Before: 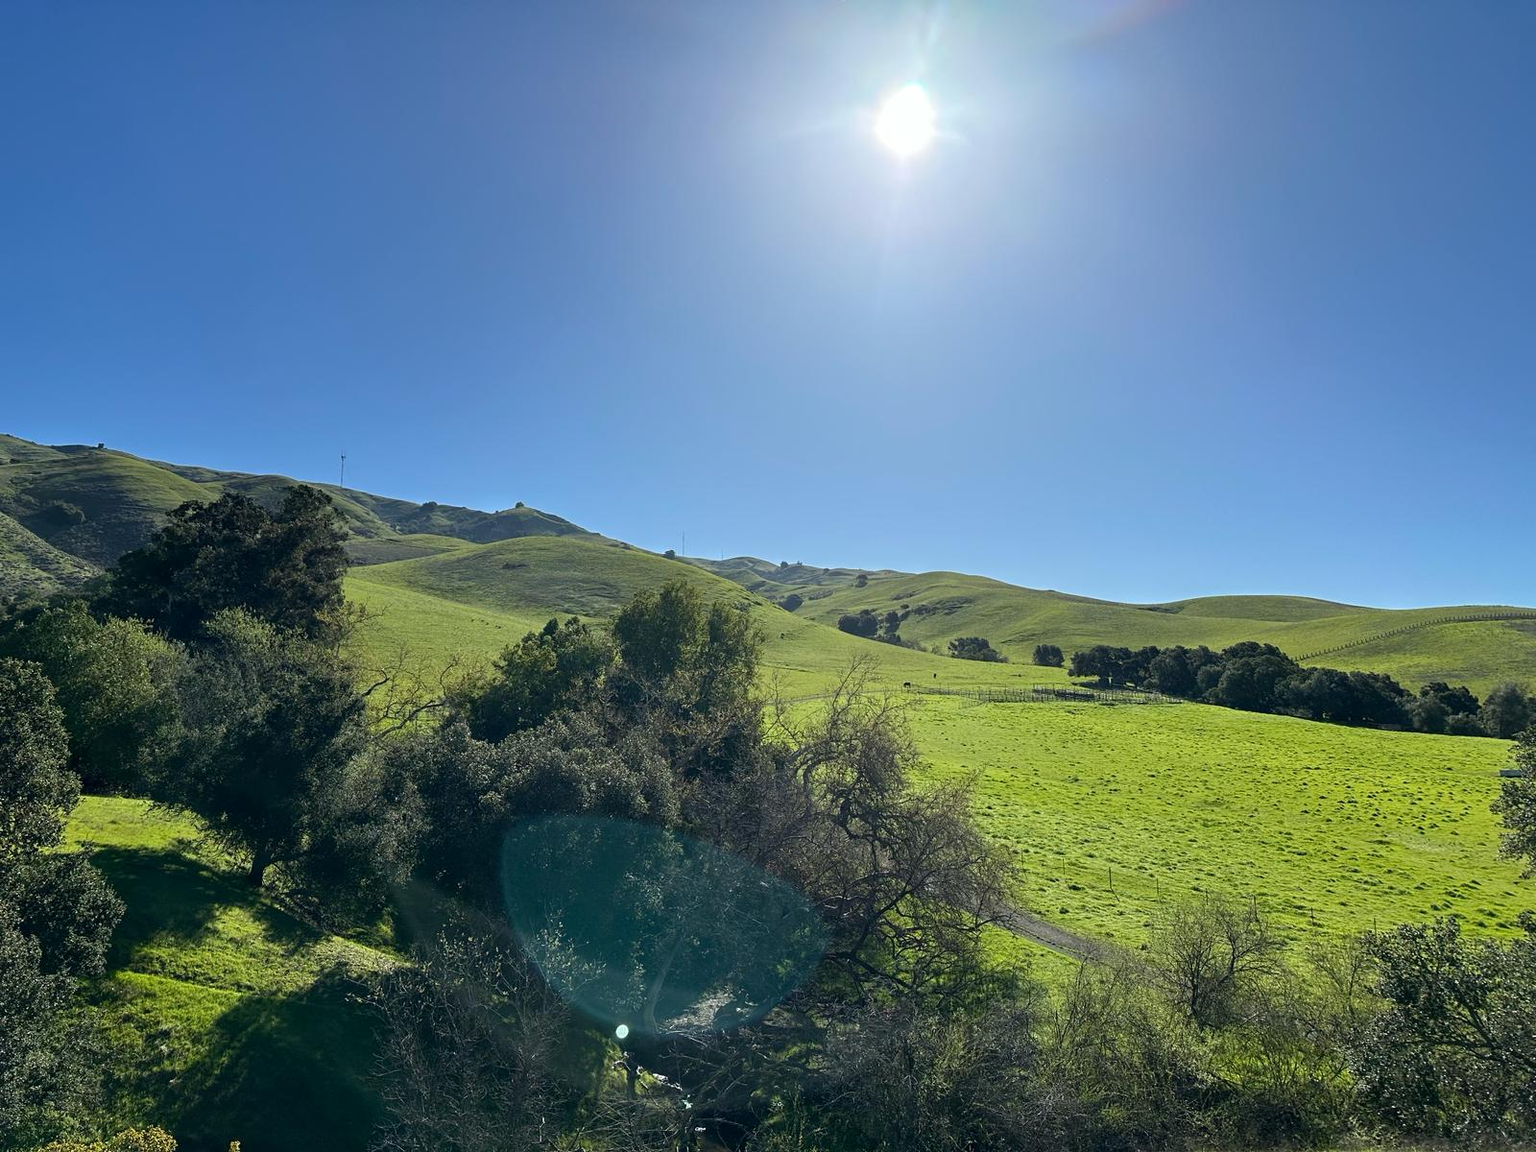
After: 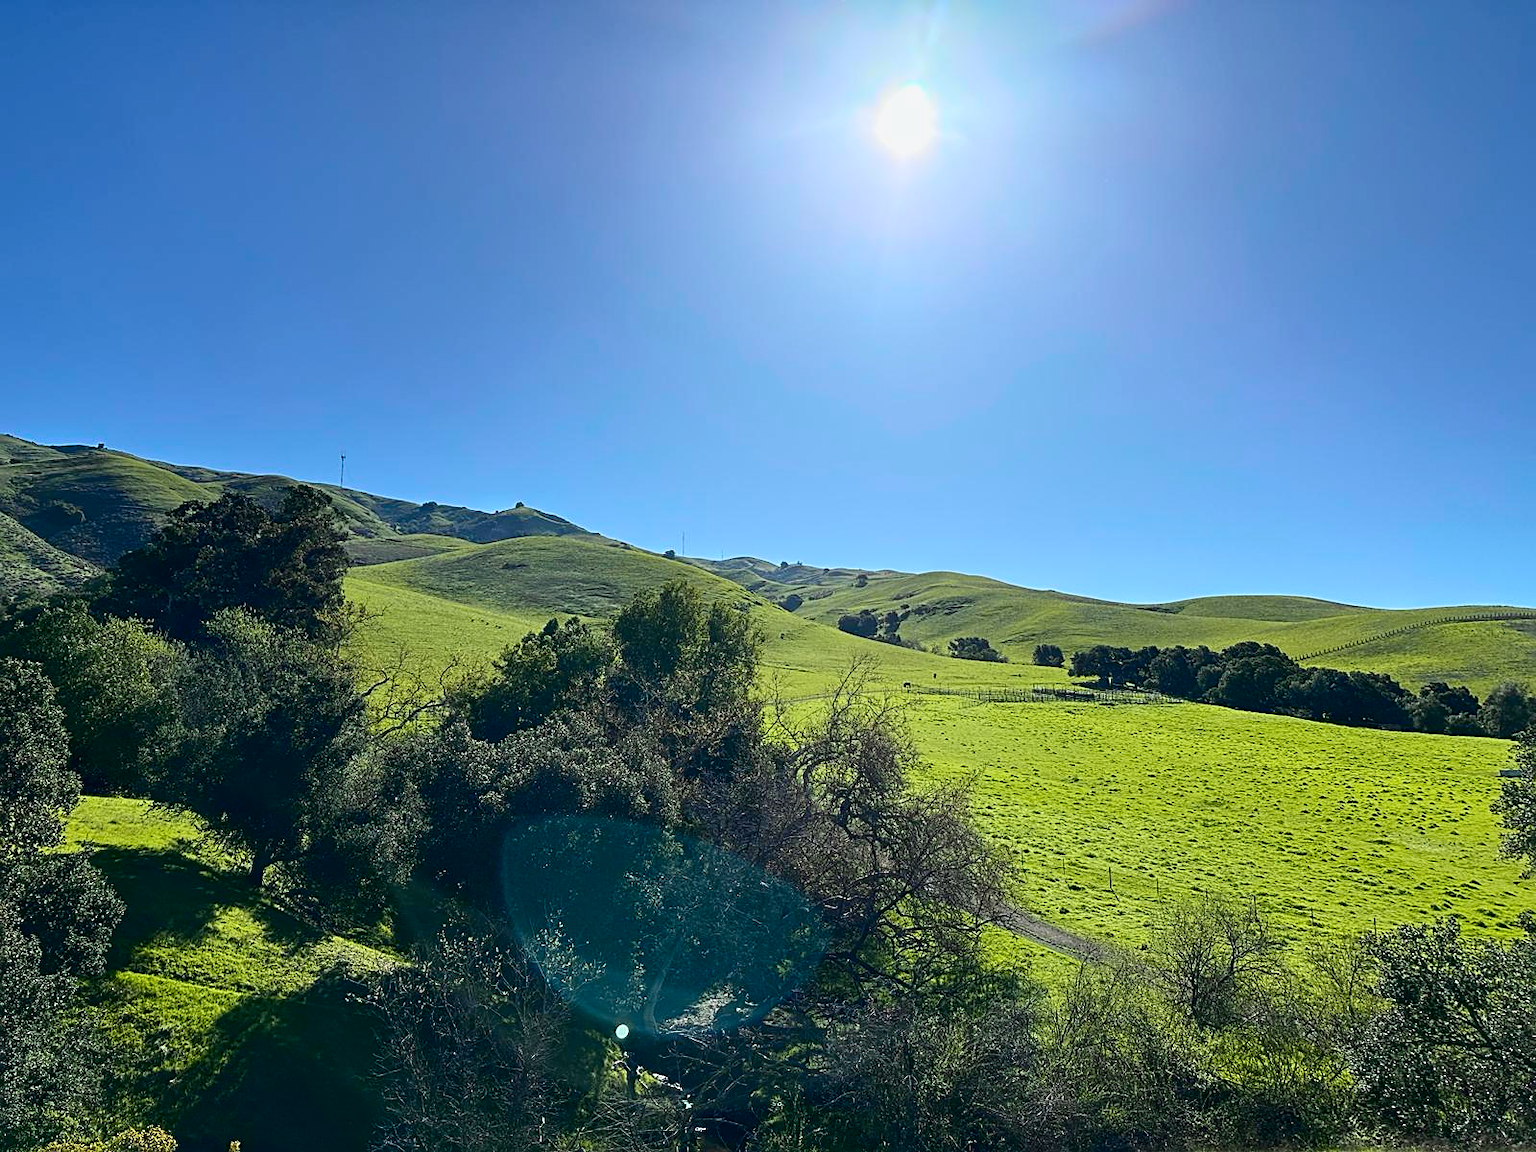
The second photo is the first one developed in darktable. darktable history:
sharpen: on, module defaults
tone curve: curves: ch0 [(0, 0.011) (0.139, 0.106) (0.295, 0.271) (0.499, 0.523) (0.739, 0.782) (0.857, 0.879) (1, 0.967)]; ch1 [(0, 0) (0.272, 0.249) (0.388, 0.385) (0.469, 0.456) (0.495, 0.497) (0.524, 0.518) (0.602, 0.623) (0.725, 0.779) (1, 1)]; ch2 [(0, 0) (0.125, 0.089) (0.353, 0.329) (0.443, 0.408) (0.502, 0.499) (0.548, 0.549) (0.608, 0.635) (1, 1)], color space Lab, independent channels, preserve colors none
